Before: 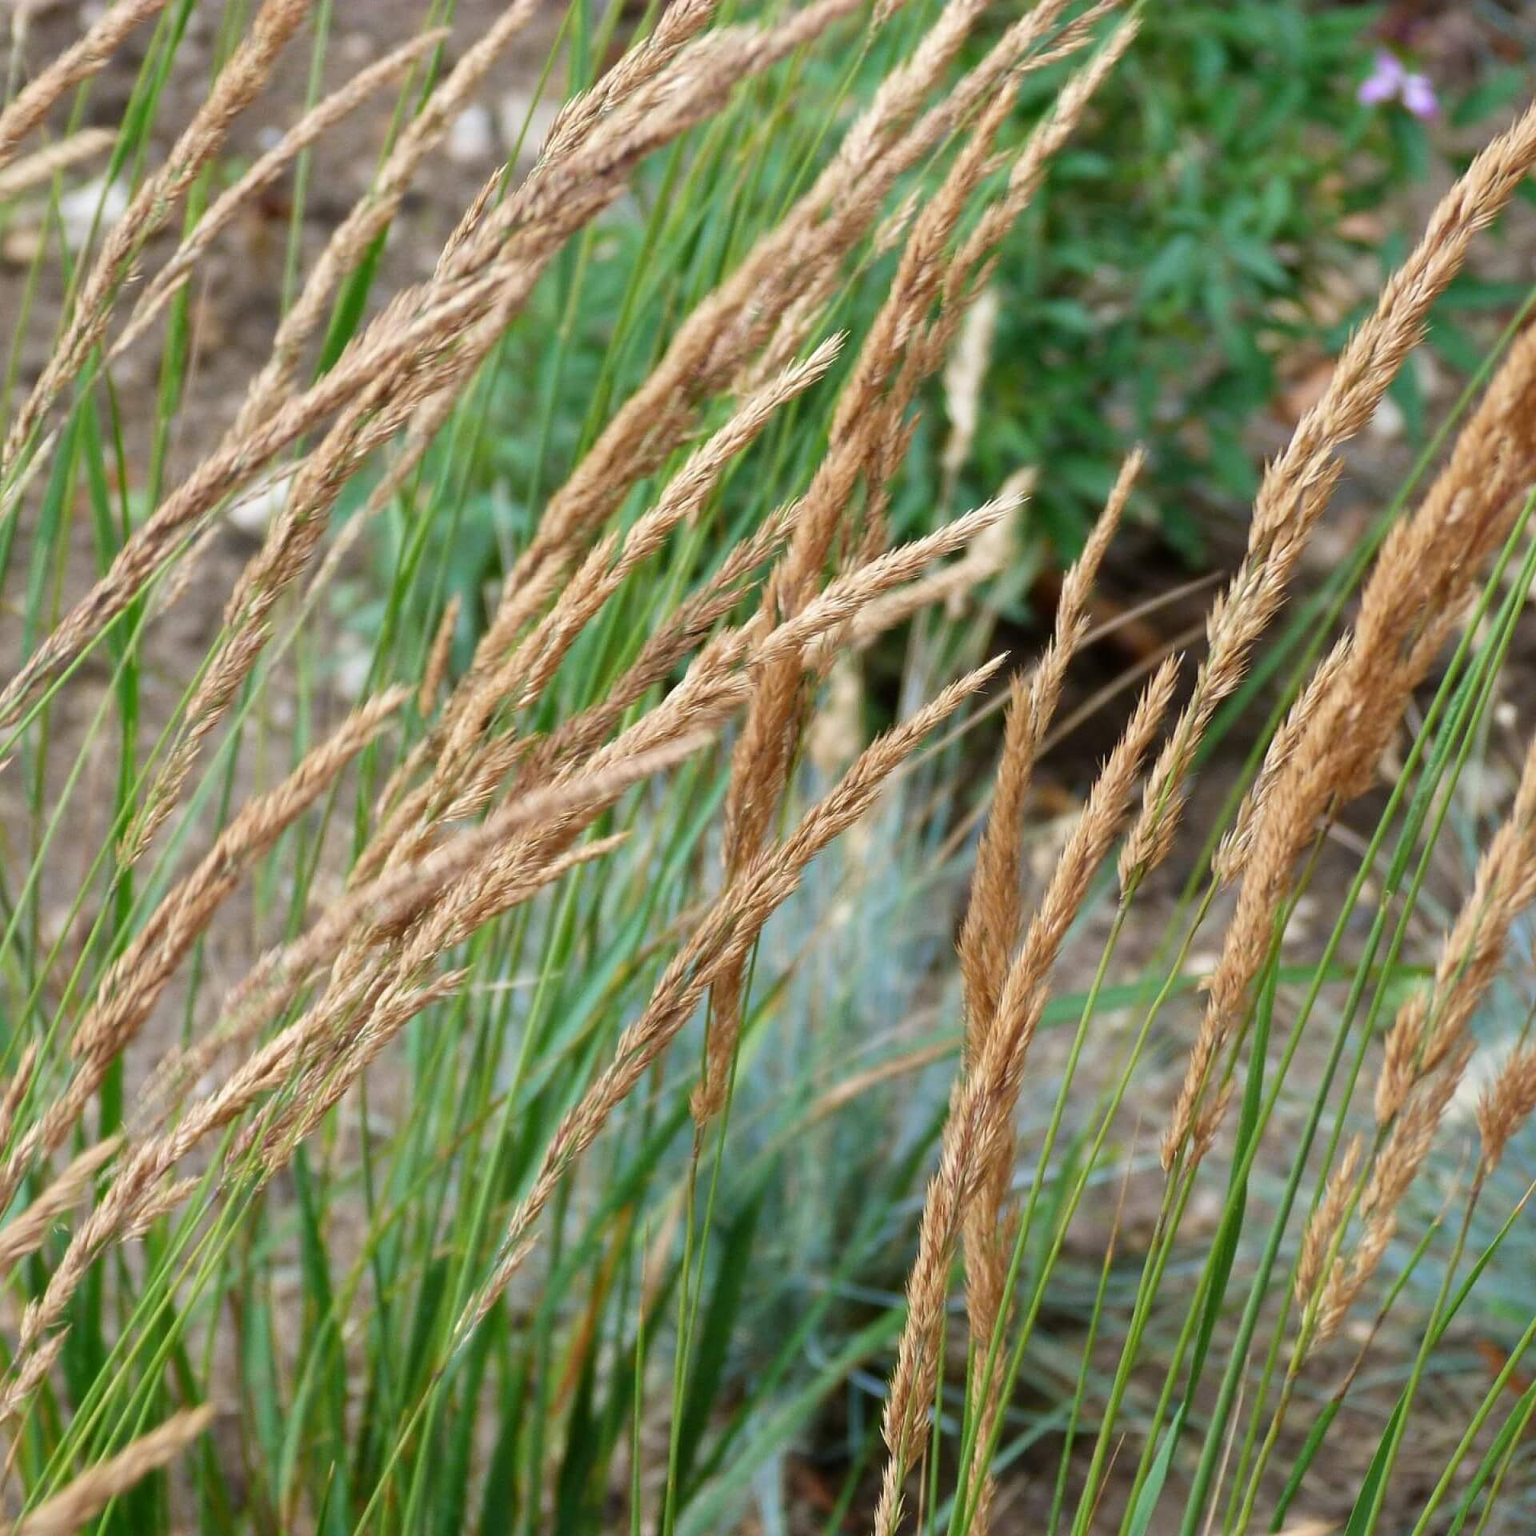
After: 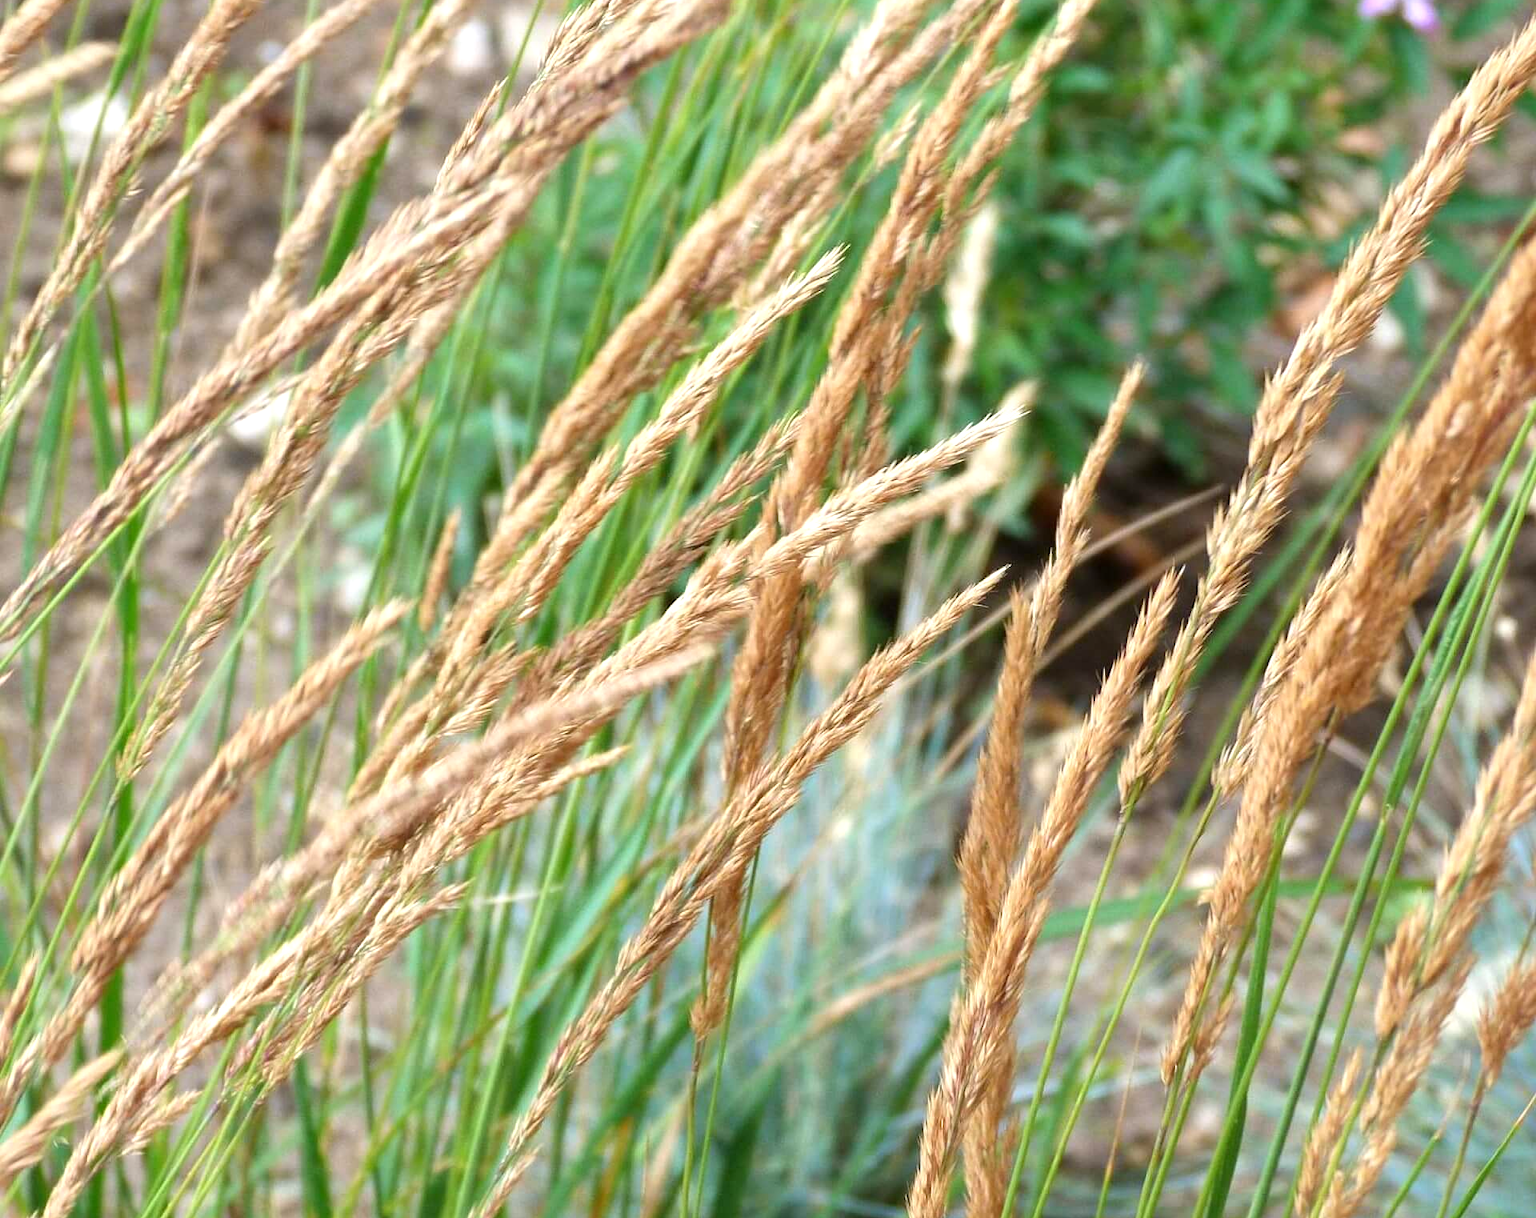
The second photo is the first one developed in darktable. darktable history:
crop and rotate: top 5.65%, bottom 14.983%
exposure: exposure 0.606 EV, compensate highlight preservation false
